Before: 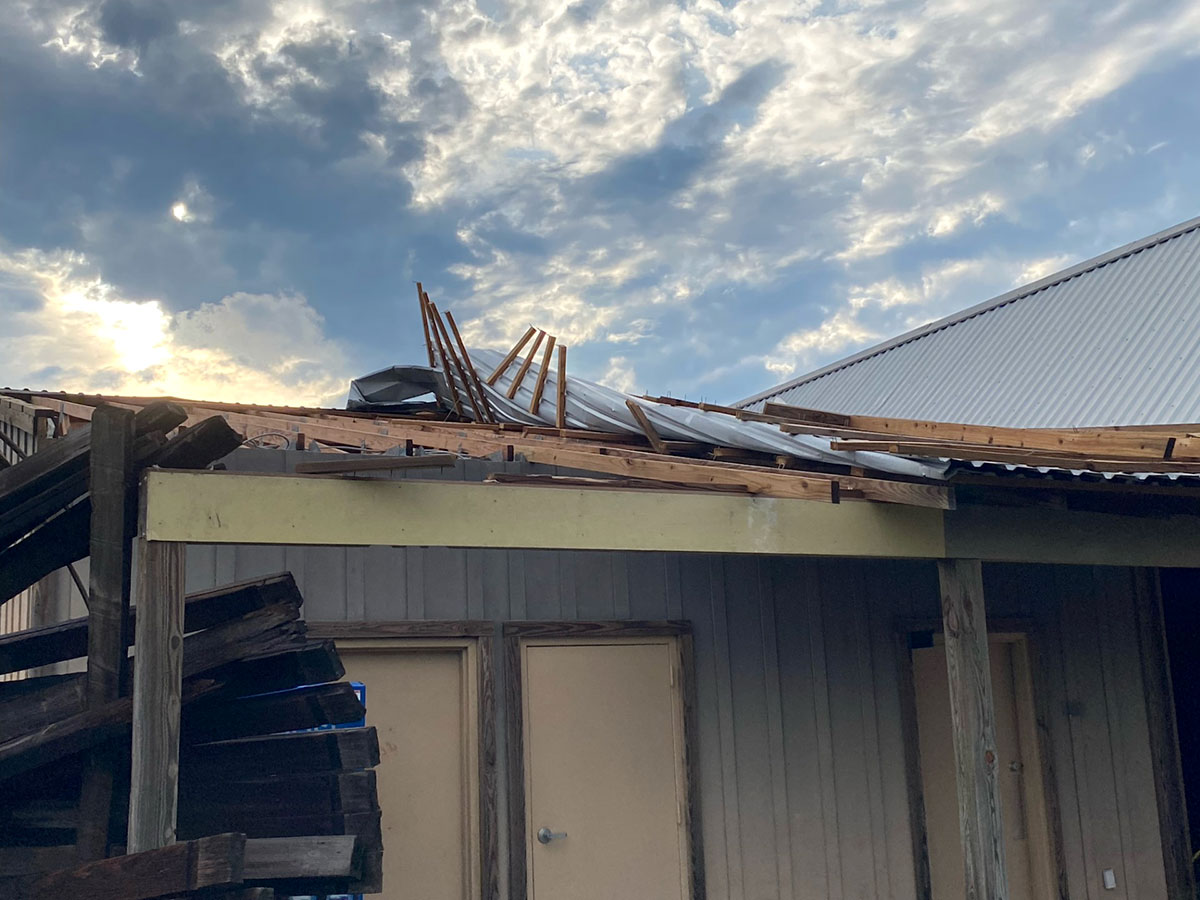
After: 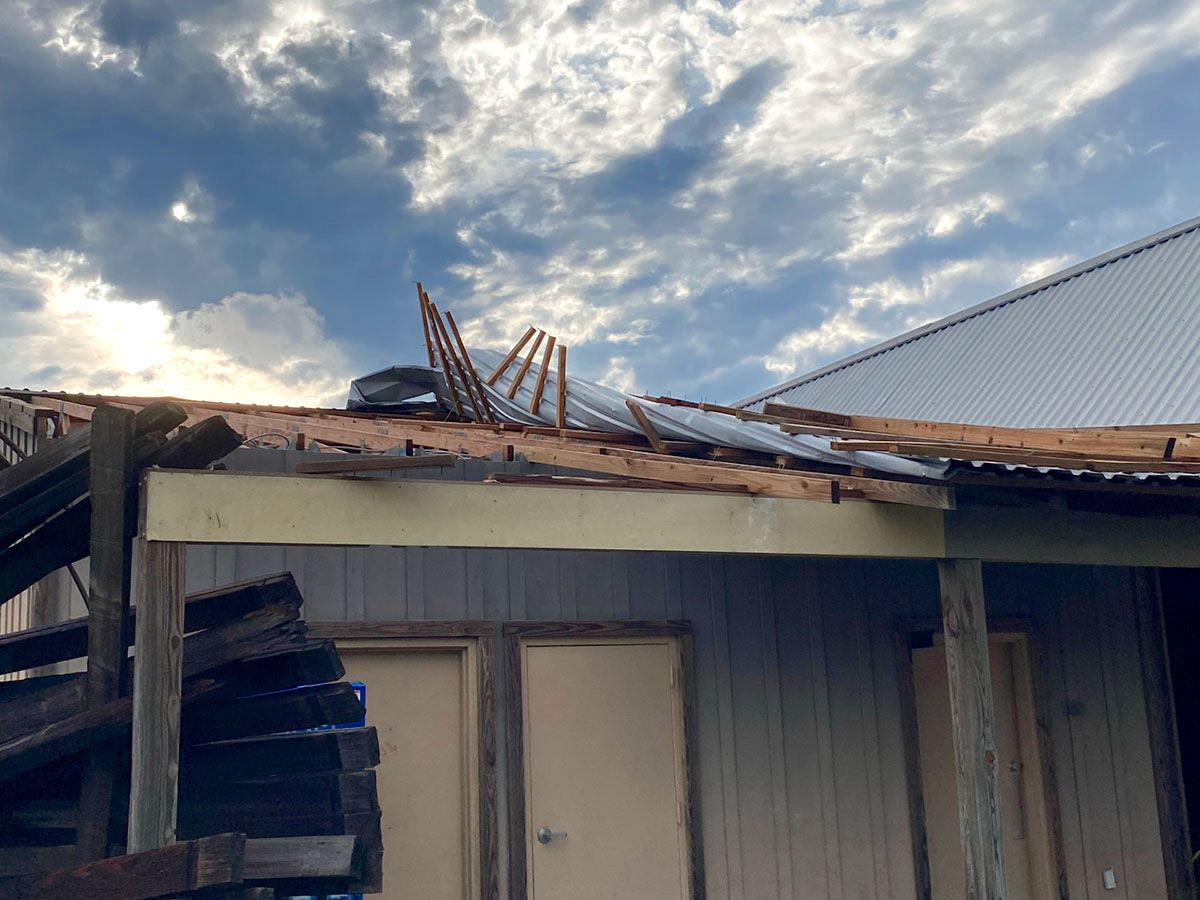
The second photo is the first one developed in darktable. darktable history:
color zones: curves: ch0 [(0, 0.473) (0.001, 0.473) (0.226, 0.548) (0.4, 0.589) (0.525, 0.54) (0.728, 0.403) (0.999, 0.473) (1, 0.473)]; ch1 [(0, 0.619) (0.001, 0.619) (0.234, 0.388) (0.4, 0.372) (0.528, 0.422) (0.732, 0.53) (0.999, 0.619) (1, 0.619)]; ch2 [(0, 0.547) (0.001, 0.547) (0.226, 0.45) (0.4, 0.525) (0.525, 0.585) (0.8, 0.511) (0.999, 0.547) (1, 0.547)]
color balance rgb: perceptual saturation grading › global saturation 20%, perceptual saturation grading › highlights -25.344%, perceptual saturation grading › shadows 26.049%
